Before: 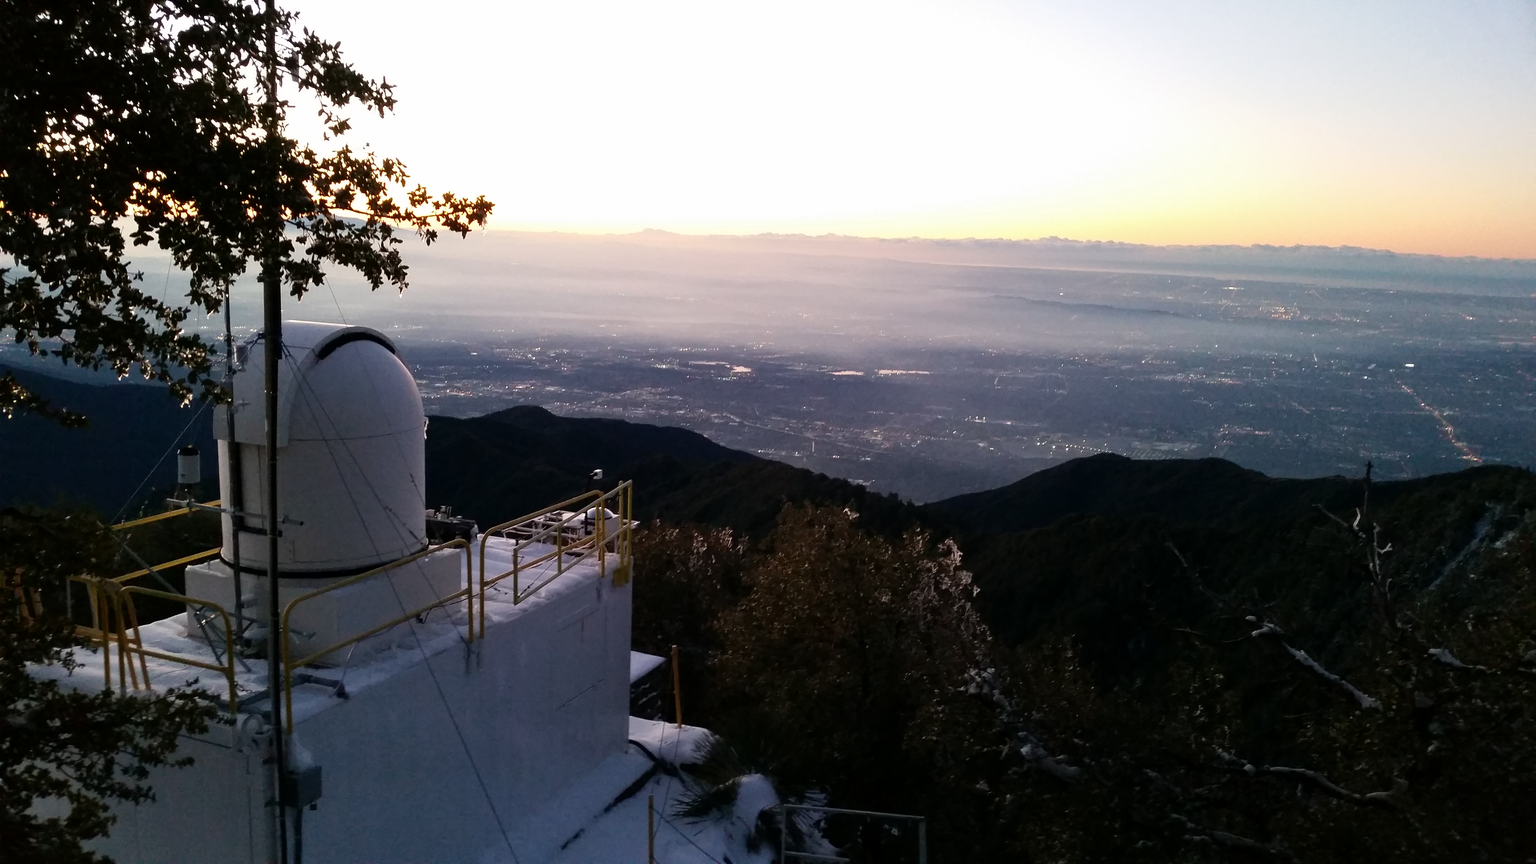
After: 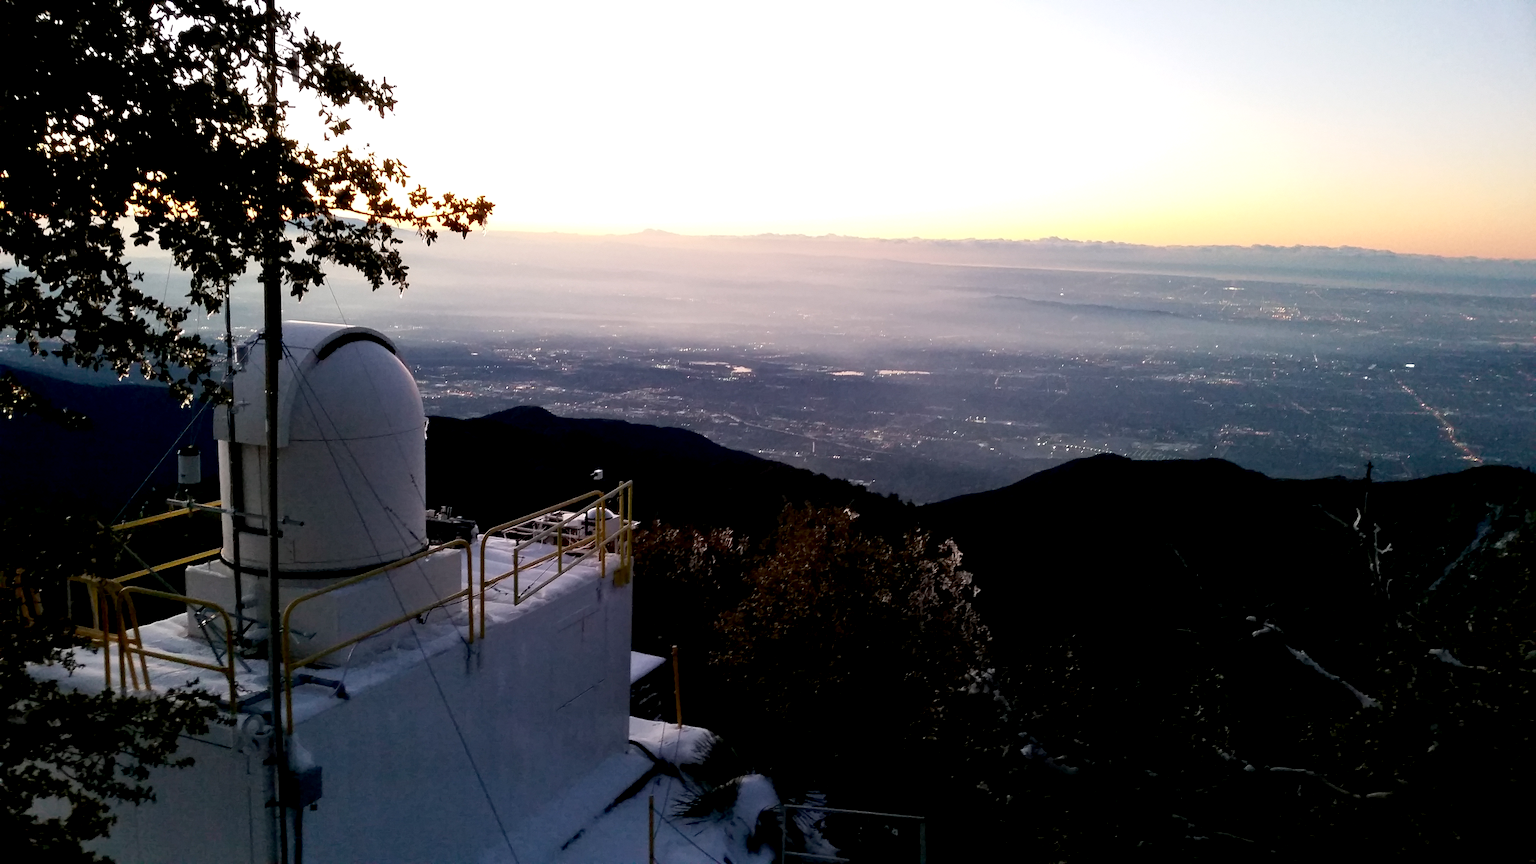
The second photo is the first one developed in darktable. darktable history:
exposure: black level correction 0.007, exposure 0.093 EV, compensate highlight preservation false
rotate and perspective: automatic cropping off
